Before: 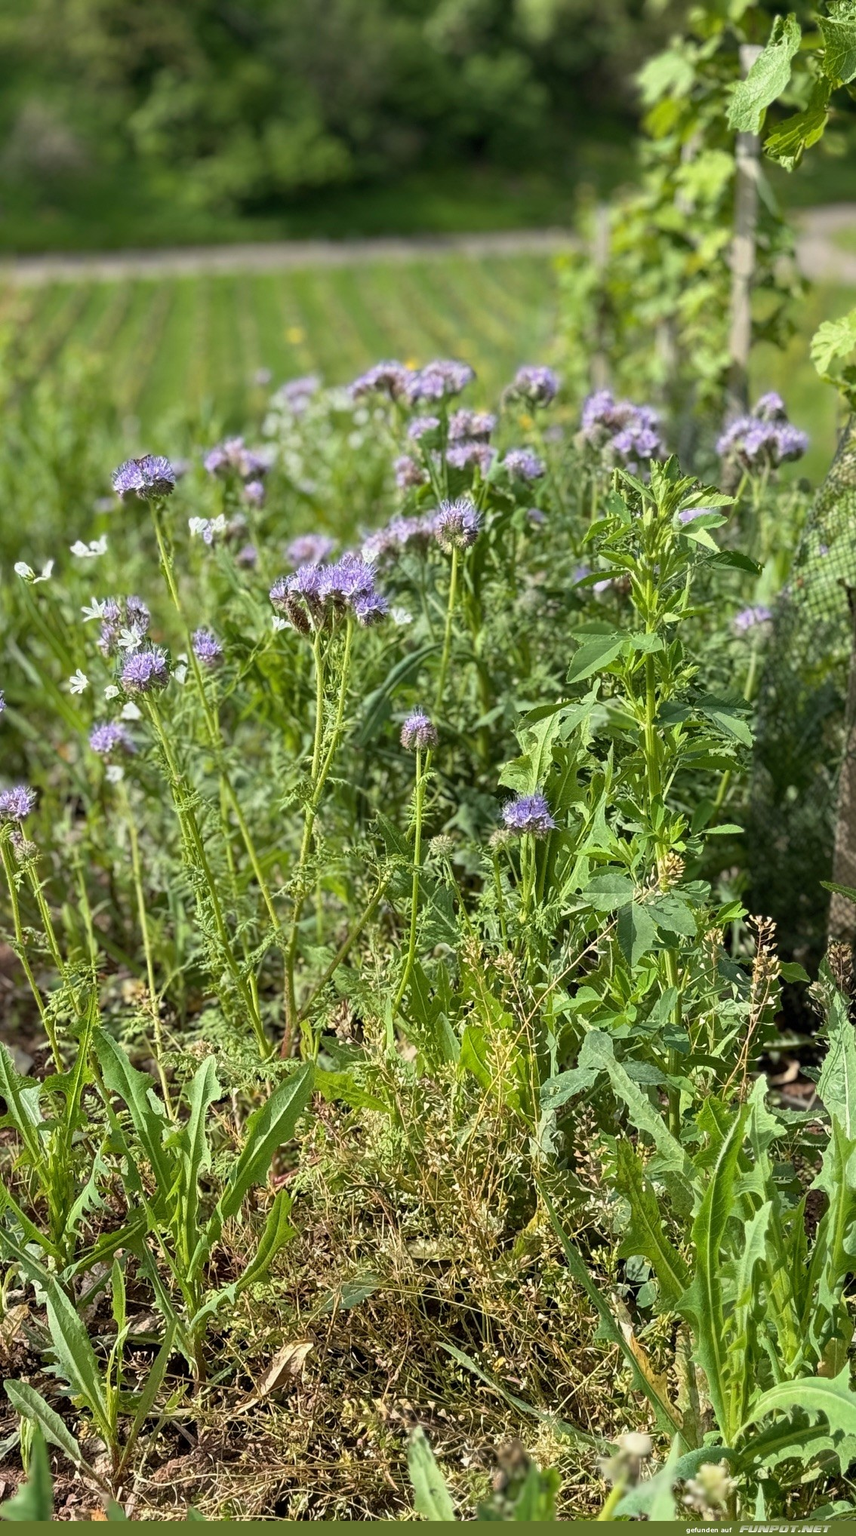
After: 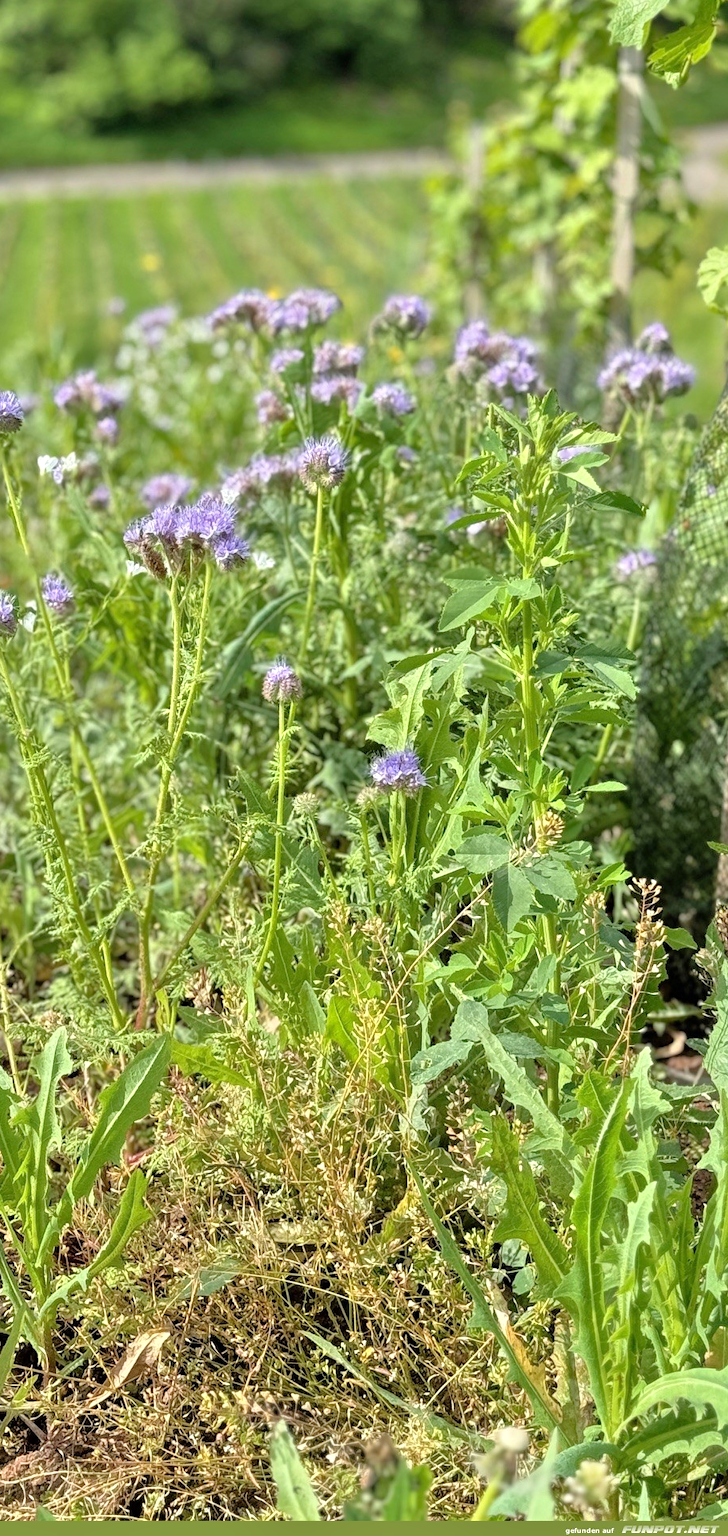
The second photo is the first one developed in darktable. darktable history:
tone equalizer: -7 EV 0.15 EV, -6 EV 0.6 EV, -5 EV 1.15 EV, -4 EV 1.33 EV, -3 EV 1.15 EV, -2 EV 0.6 EV, -1 EV 0.15 EV, mask exposure compensation -0.5 EV
crop and rotate: left 17.959%, top 5.771%, right 1.742%
